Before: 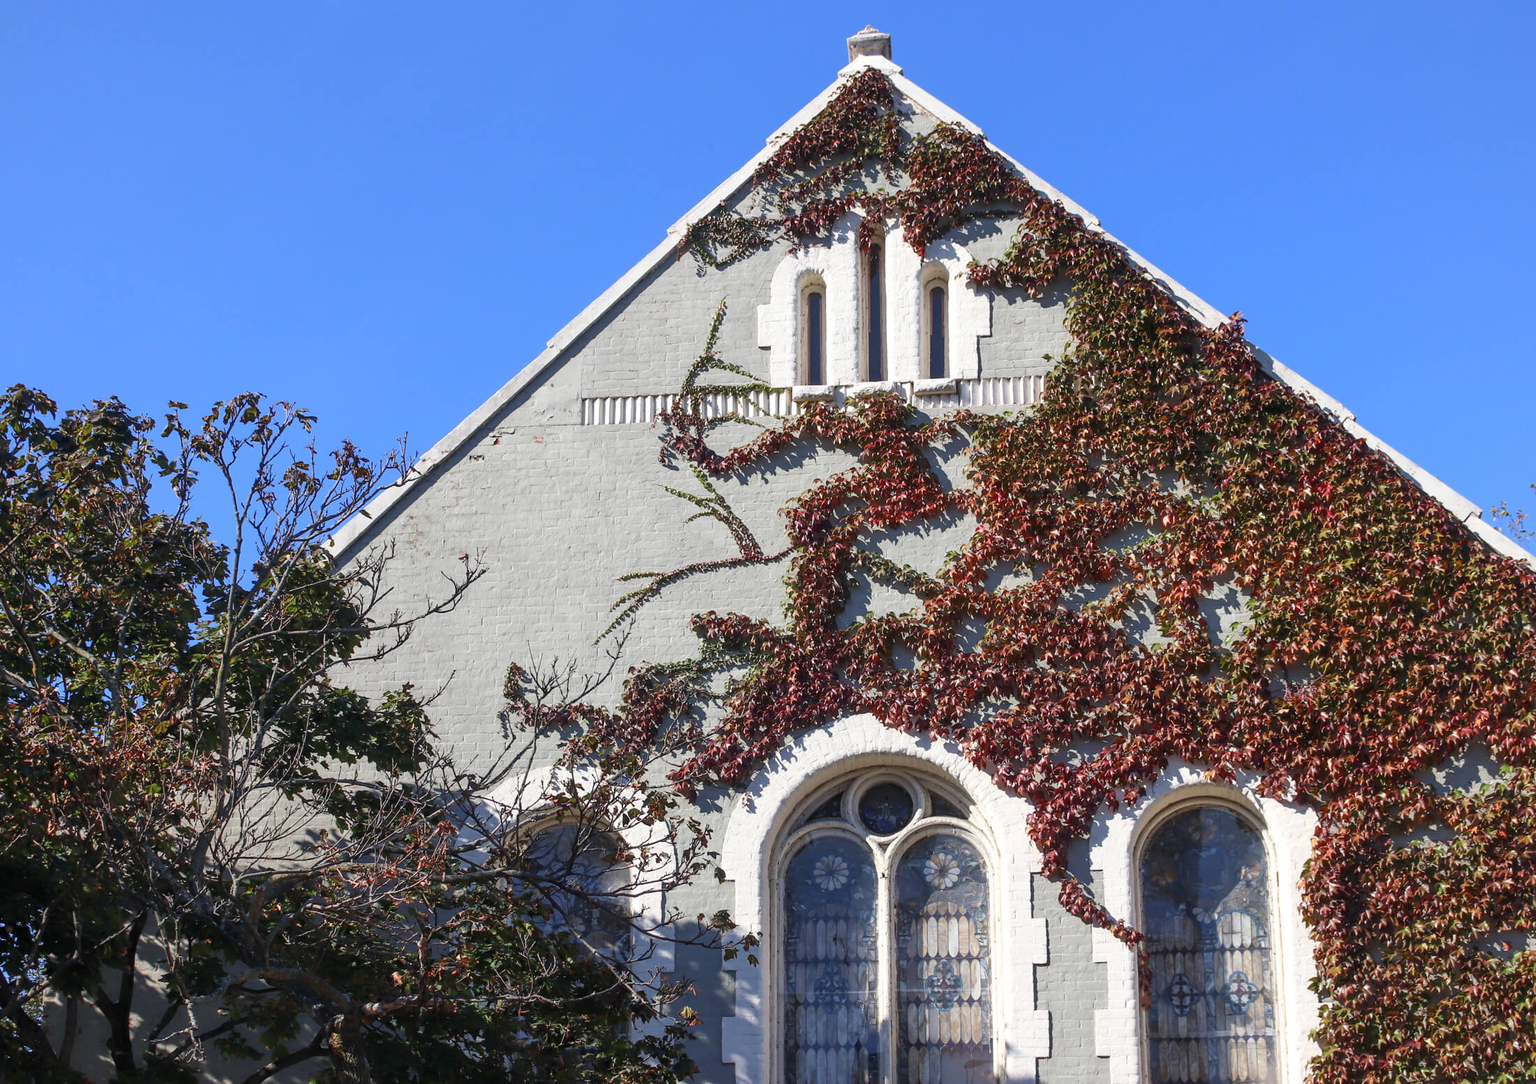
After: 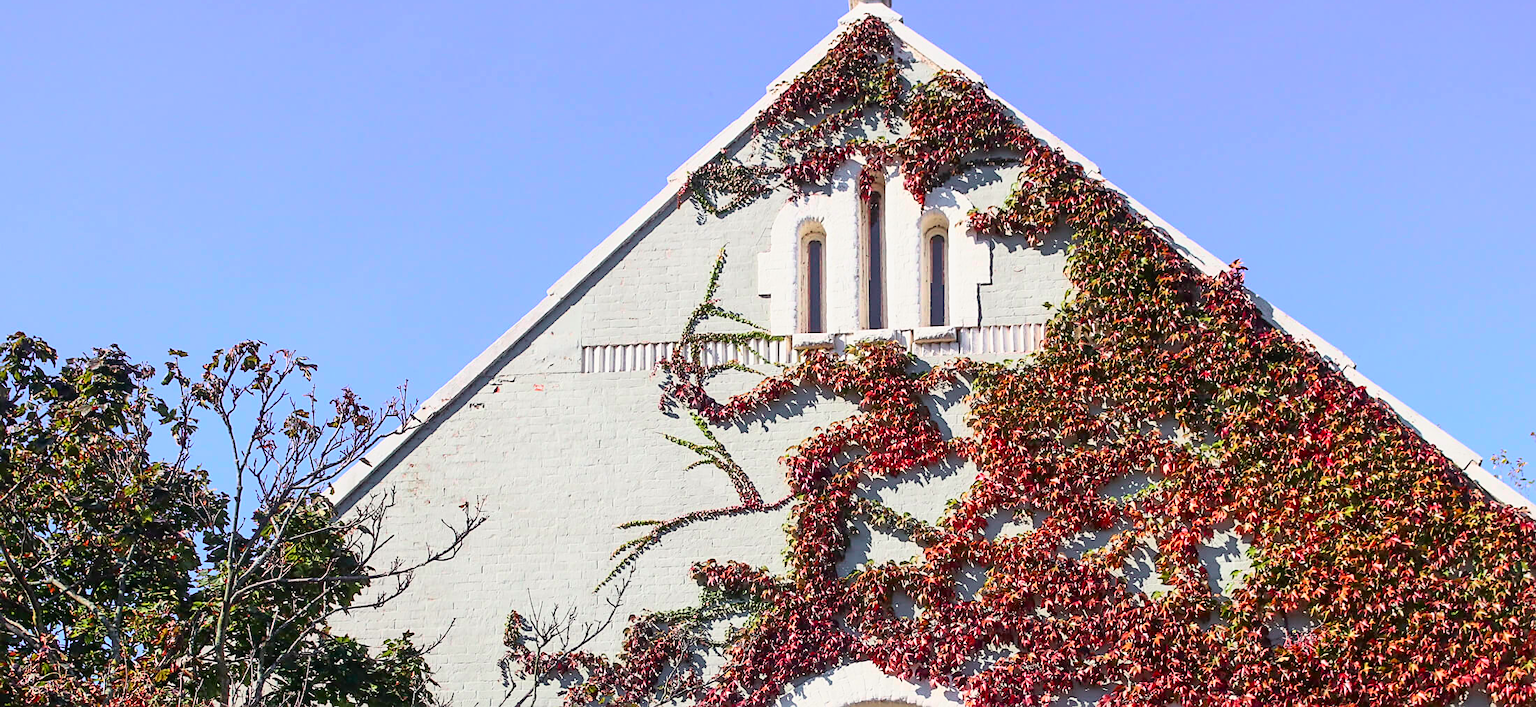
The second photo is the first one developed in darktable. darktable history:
crop and rotate: top 4.871%, bottom 29.851%
sharpen: on, module defaults
tone curve: curves: ch0 [(0, 0.005) (0.103, 0.097) (0.18, 0.22) (0.378, 0.482) (0.504, 0.631) (0.663, 0.801) (0.834, 0.914) (1, 0.971)]; ch1 [(0, 0) (0.172, 0.123) (0.324, 0.253) (0.396, 0.388) (0.478, 0.461) (0.499, 0.498) (0.545, 0.587) (0.604, 0.692) (0.704, 0.818) (1, 1)]; ch2 [(0, 0) (0.411, 0.424) (0.496, 0.5) (0.521, 0.537) (0.555, 0.585) (0.628, 0.703) (1, 1)], color space Lab, independent channels, preserve colors none
